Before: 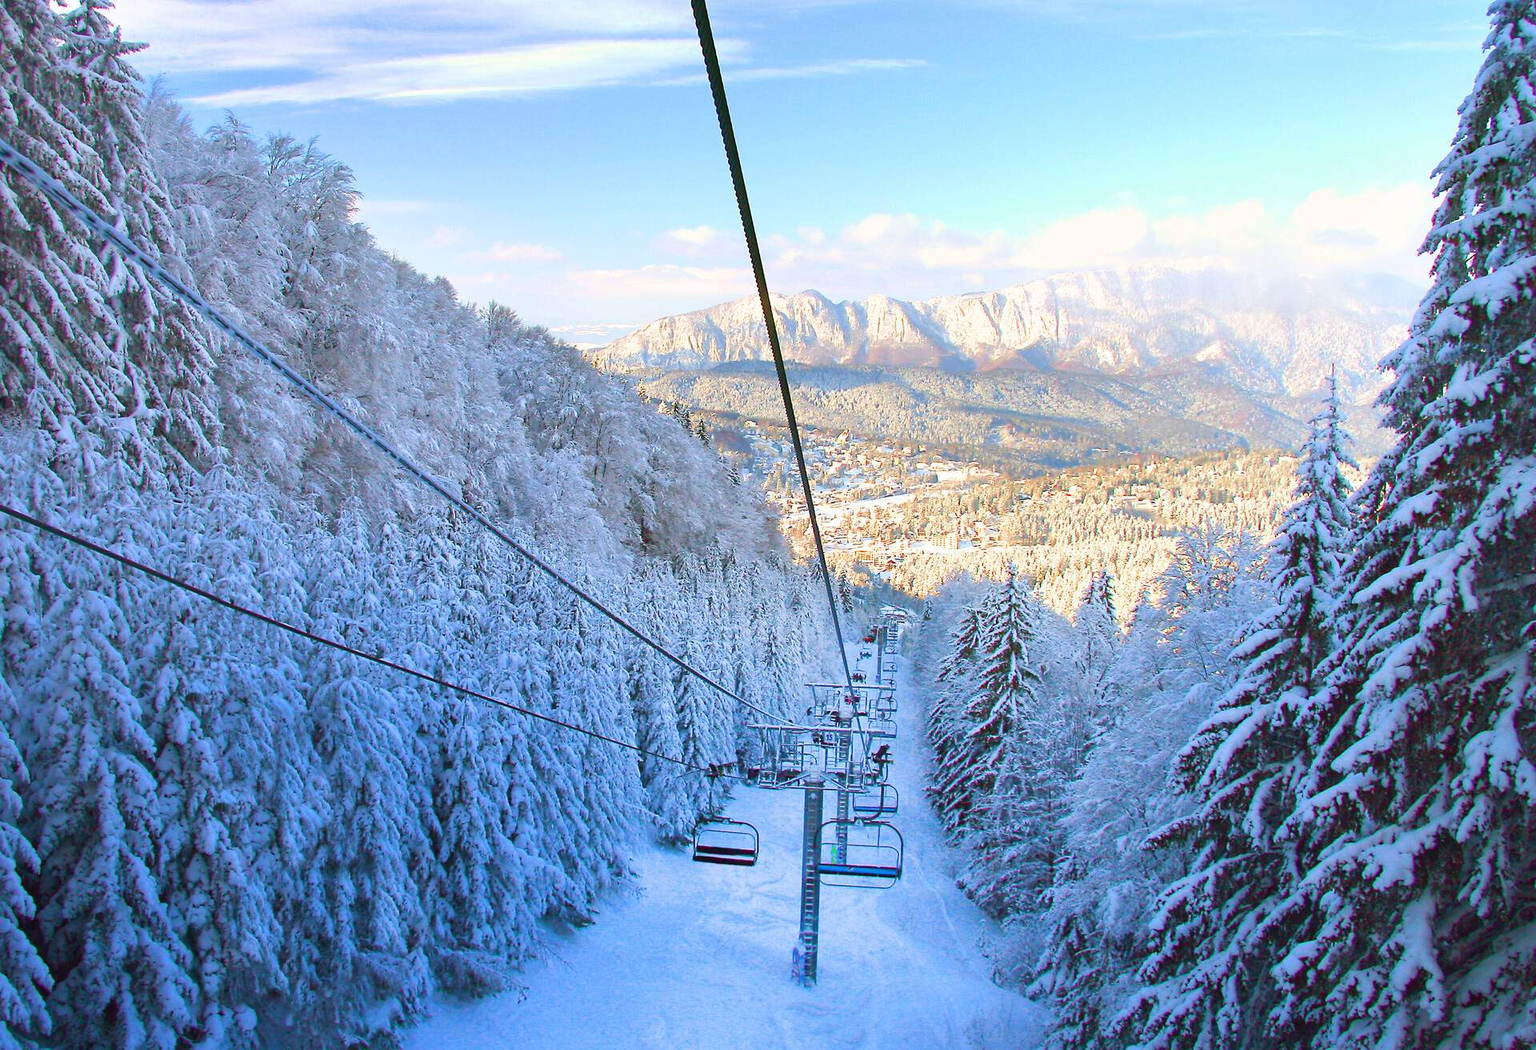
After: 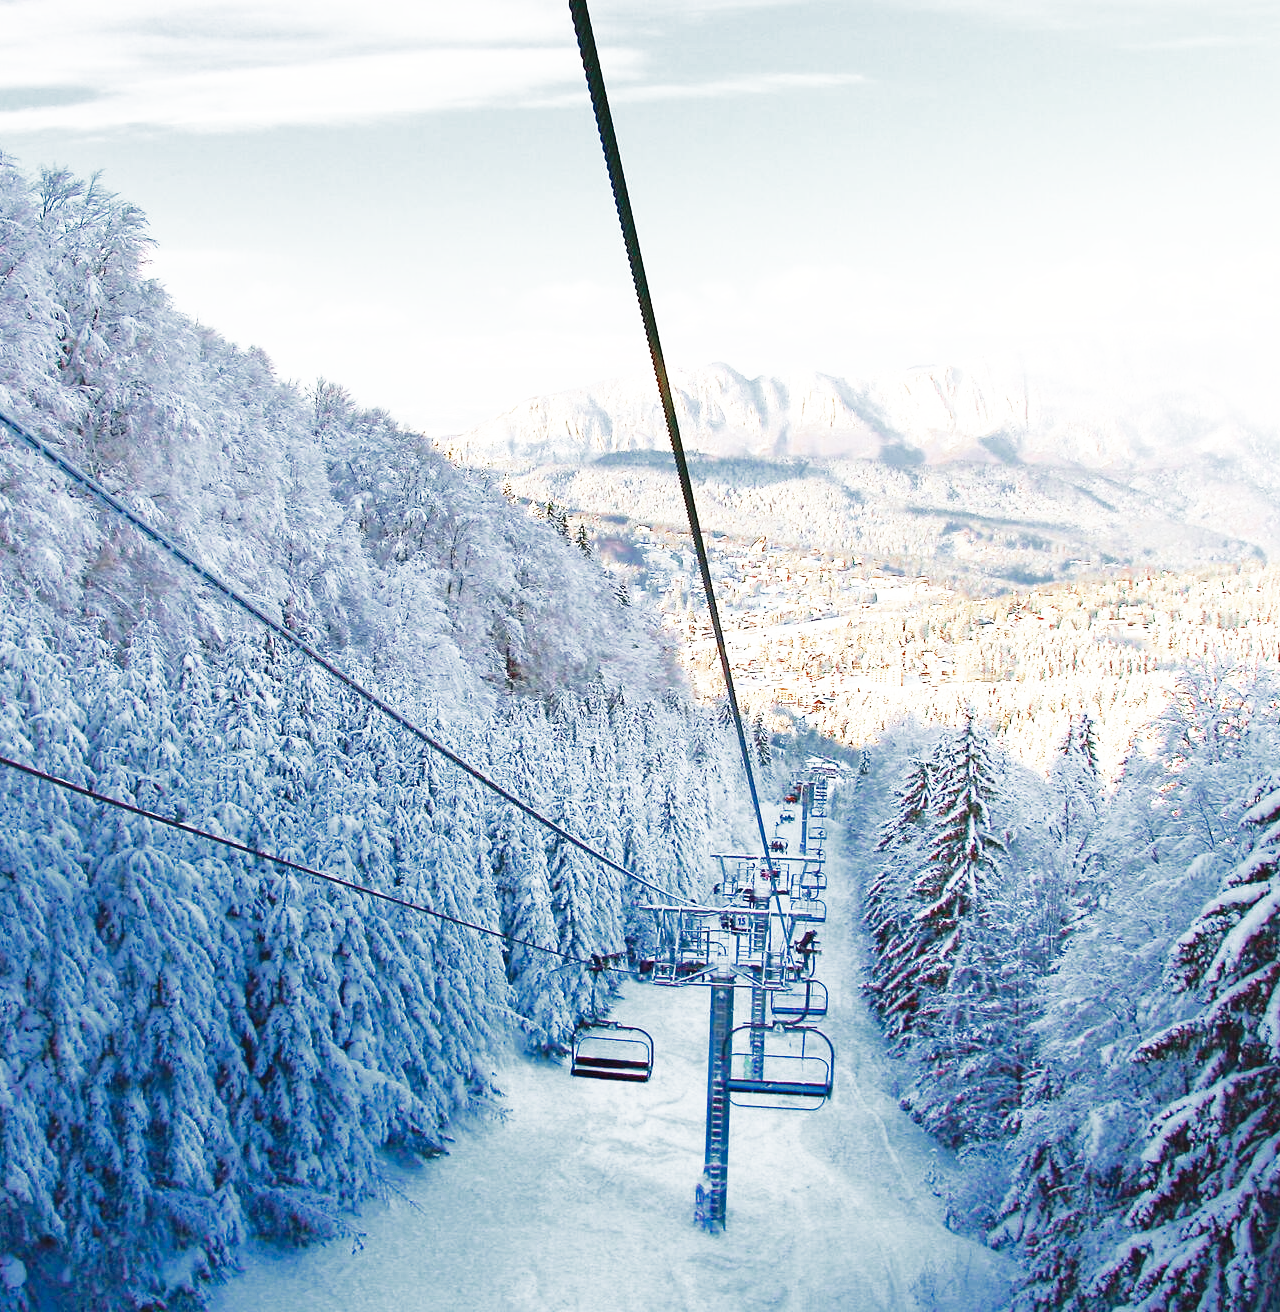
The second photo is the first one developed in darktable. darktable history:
color zones: curves: ch0 [(0, 0.5) (0.125, 0.4) (0.25, 0.5) (0.375, 0.4) (0.5, 0.4) (0.625, 0.35) (0.75, 0.35) (0.875, 0.5)]; ch1 [(0, 0.35) (0.125, 0.45) (0.25, 0.35) (0.375, 0.35) (0.5, 0.35) (0.625, 0.35) (0.75, 0.45) (0.875, 0.35)]; ch2 [(0, 0.6) (0.125, 0.5) (0.25, 0.5) (0.375, 0.6) (0.5, 0.6) (0.625, 0.5) (0.75, 0.5) (0.875, 0.5)], mix 26.91%
base curve: curves: ch0 [(0, 0) (0.026, 0.03) (0.109, 0.232) (0.351, 0.748) (0.669, 0.968) (1, 1)], preserve colors none
crop and rotate: left 15.392%, right 17.938%
